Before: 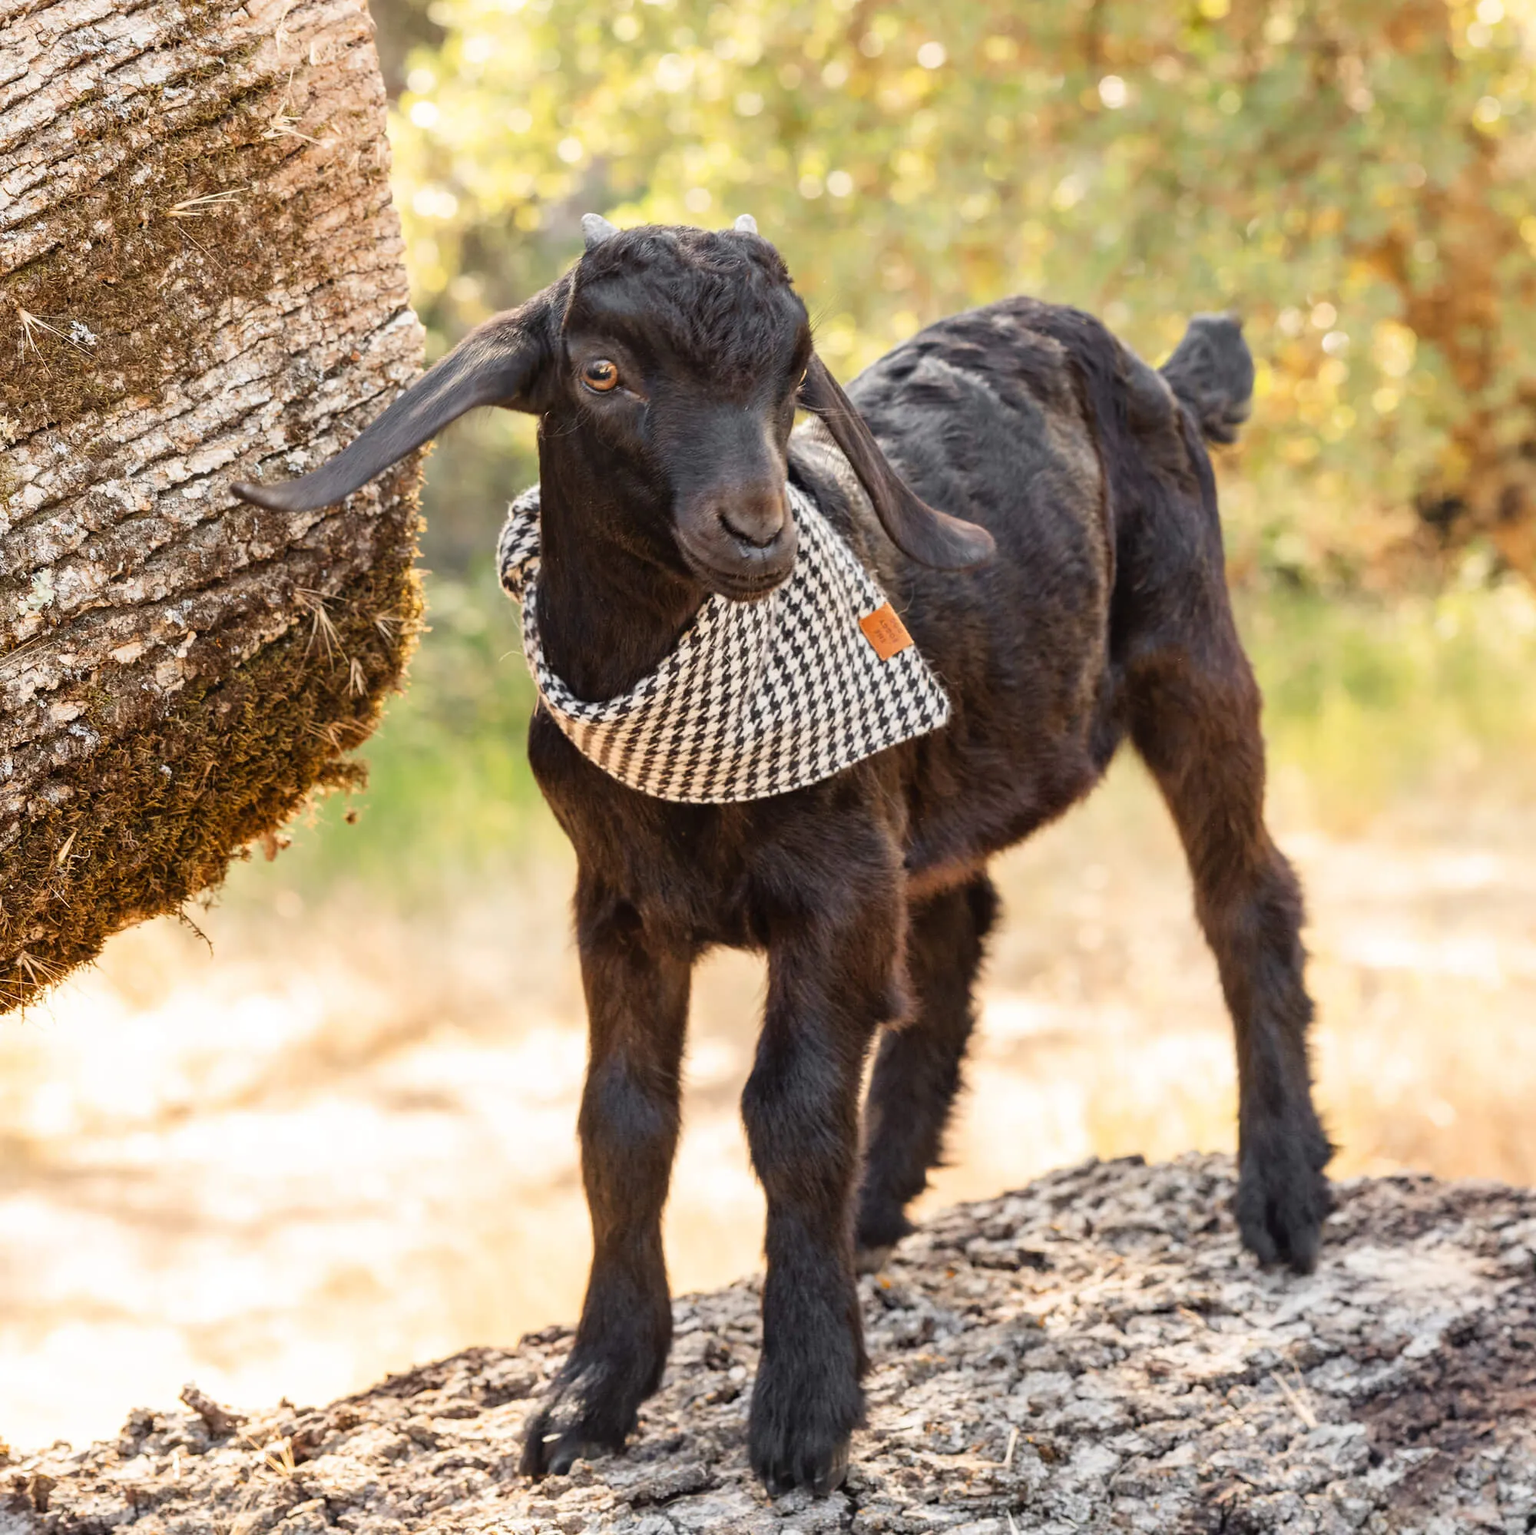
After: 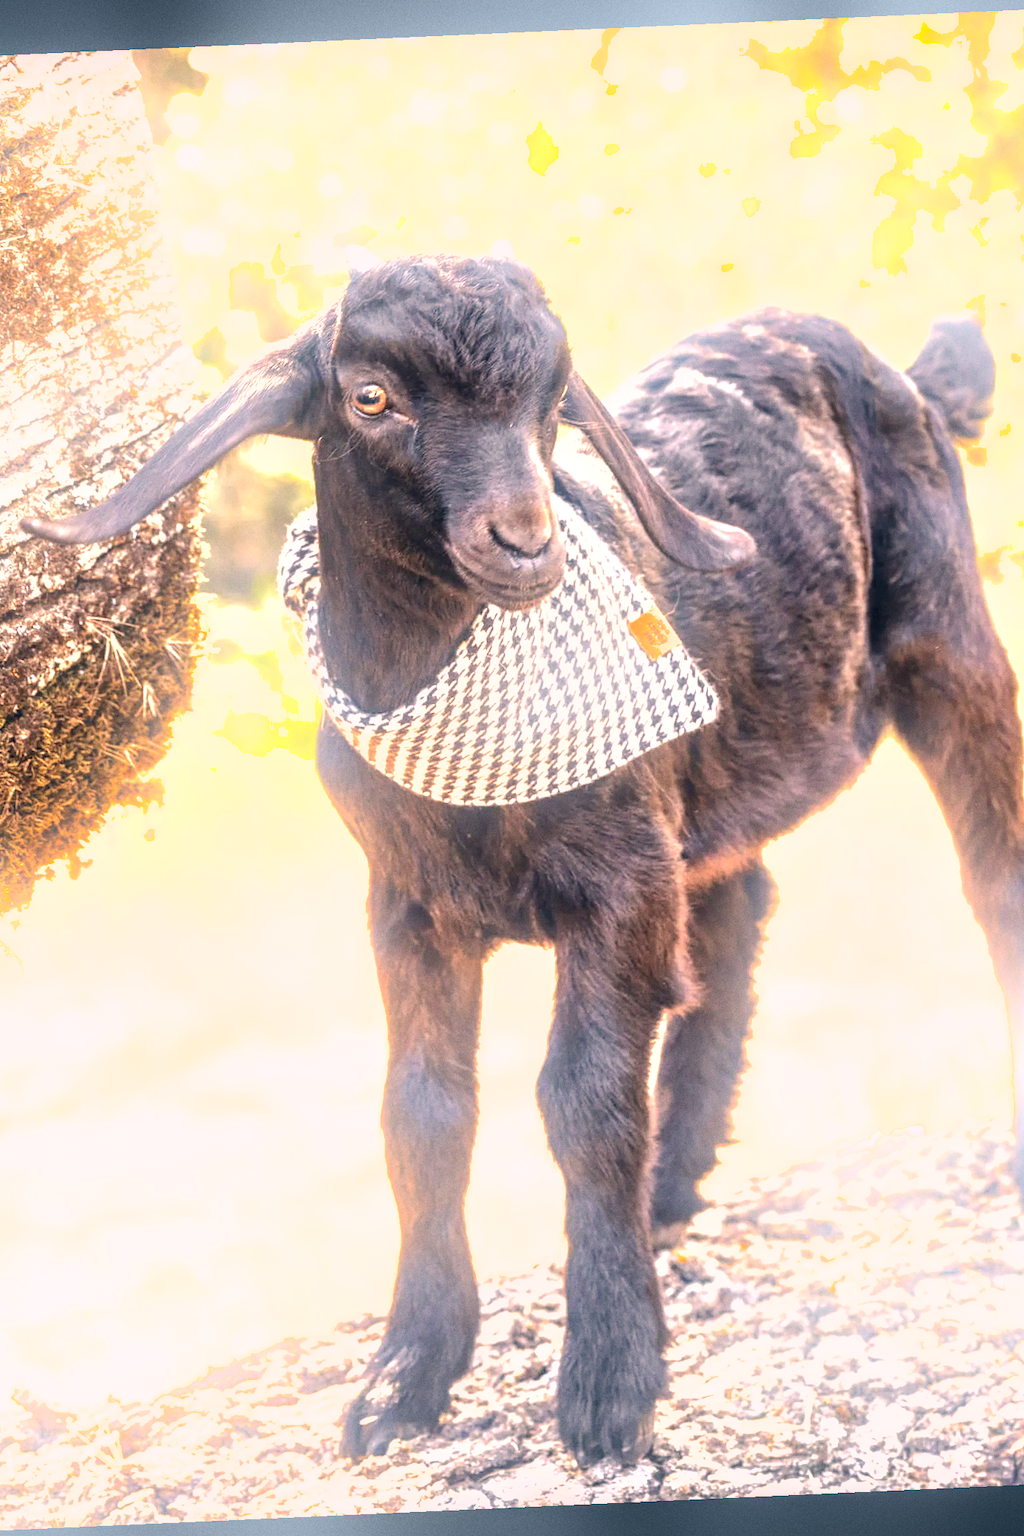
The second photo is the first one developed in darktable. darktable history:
bloom: size 16%, threshold 98%, strength 20%
rotate and perspective: rotation -2.56°, automatic cropping off
crop and rotate: left 14.436%, right 18.898%
local contrast: detail 154%
color correction: highlights a* 14.46, highlights b* 5.85, shadows a* -5.53, shadows b* -15.24, saturation 0.85
shadows and highlights: on, module defaults
grain: coarseness 7.08 ISO, strength 21.67%, mid-tones bias 59.58%
exposure: black level correction 0, exposure 1.45 EV, compensate exposure bias true, compensate highlight preservation false
